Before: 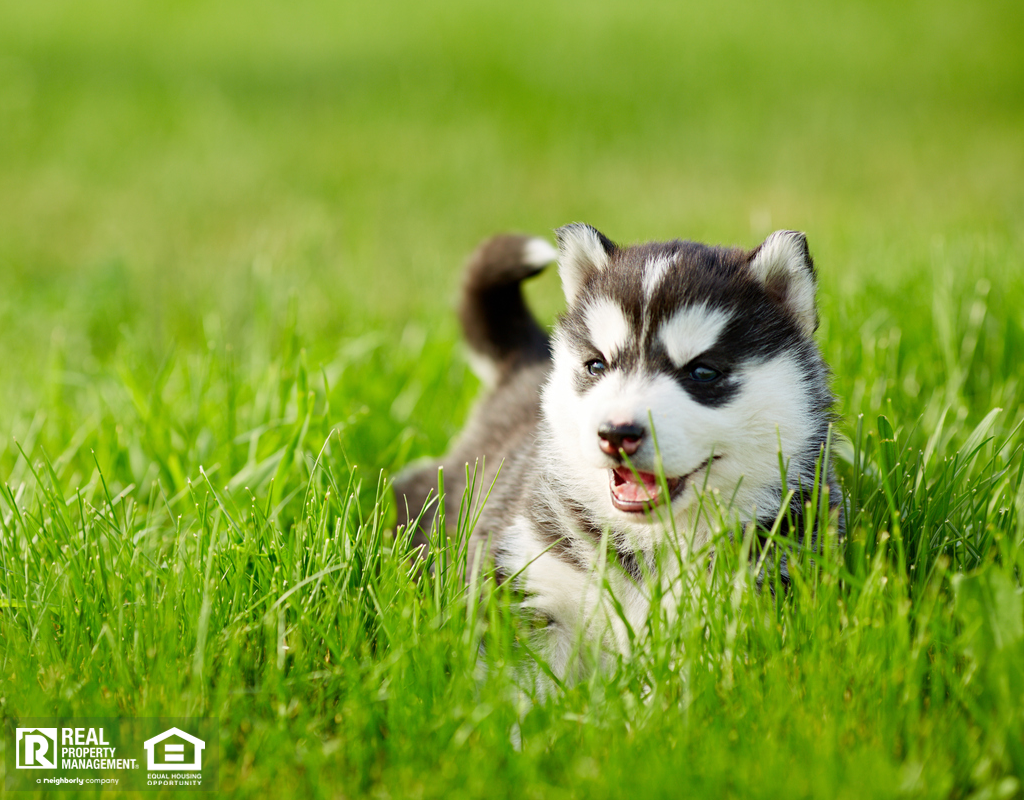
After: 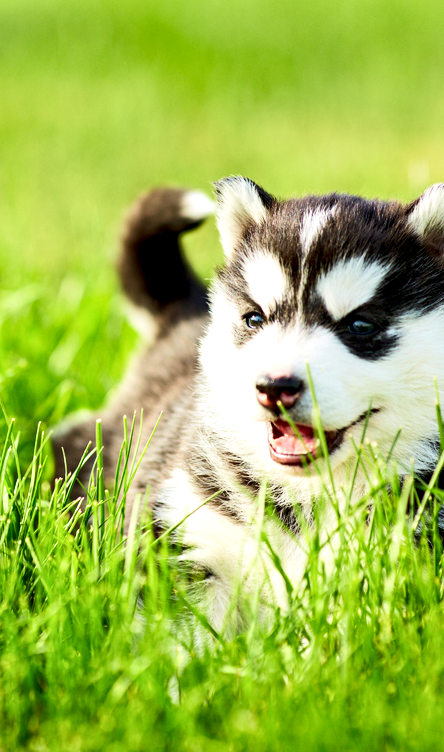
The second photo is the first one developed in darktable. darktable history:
local contrast: detail 135%, midtone range 0.746
crop: left 33.446%, top 5.972%, right 23.126%
velvia: strength 26.52%
tone equalizer: -8 EV 0.022 EV, -7 EV -0.027 EV, -6 EV 0.028 EV, -5 EV 0.027 EV, -4 EV 0.285 EV, -3 EV 0.617 EV, -2 EV 0.585 EV, -1 EV 0.171 EV, +0 EV 0.049 EV, edges refinement/feathering 500, mask exposure compensation -1.57 EV, preserve details no
